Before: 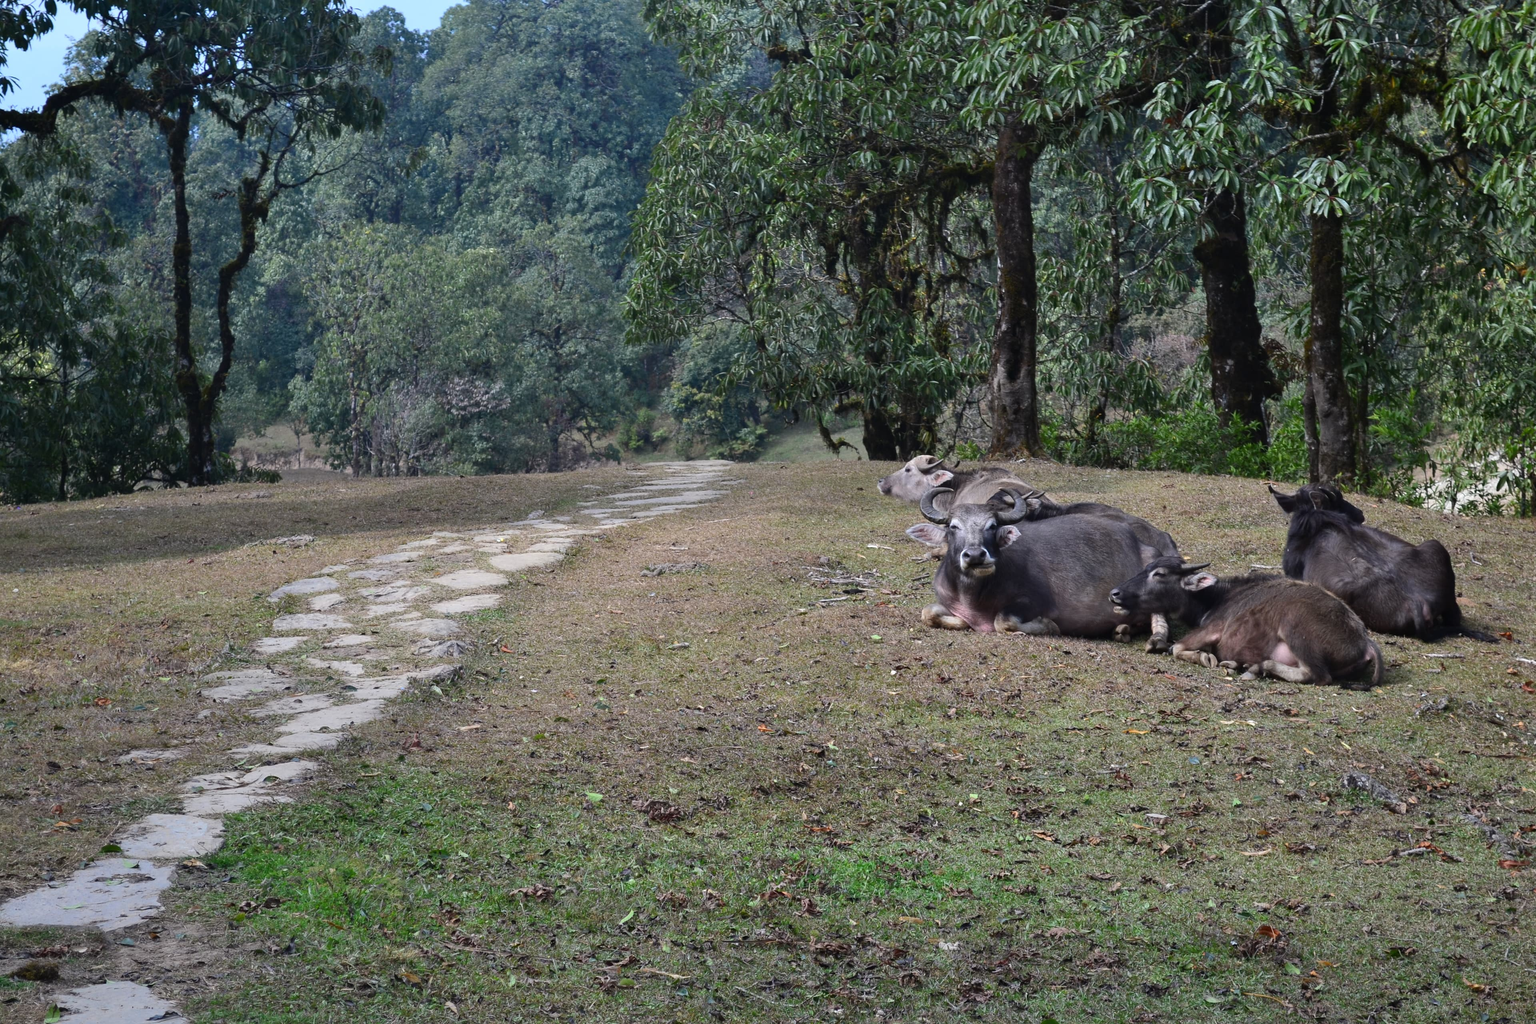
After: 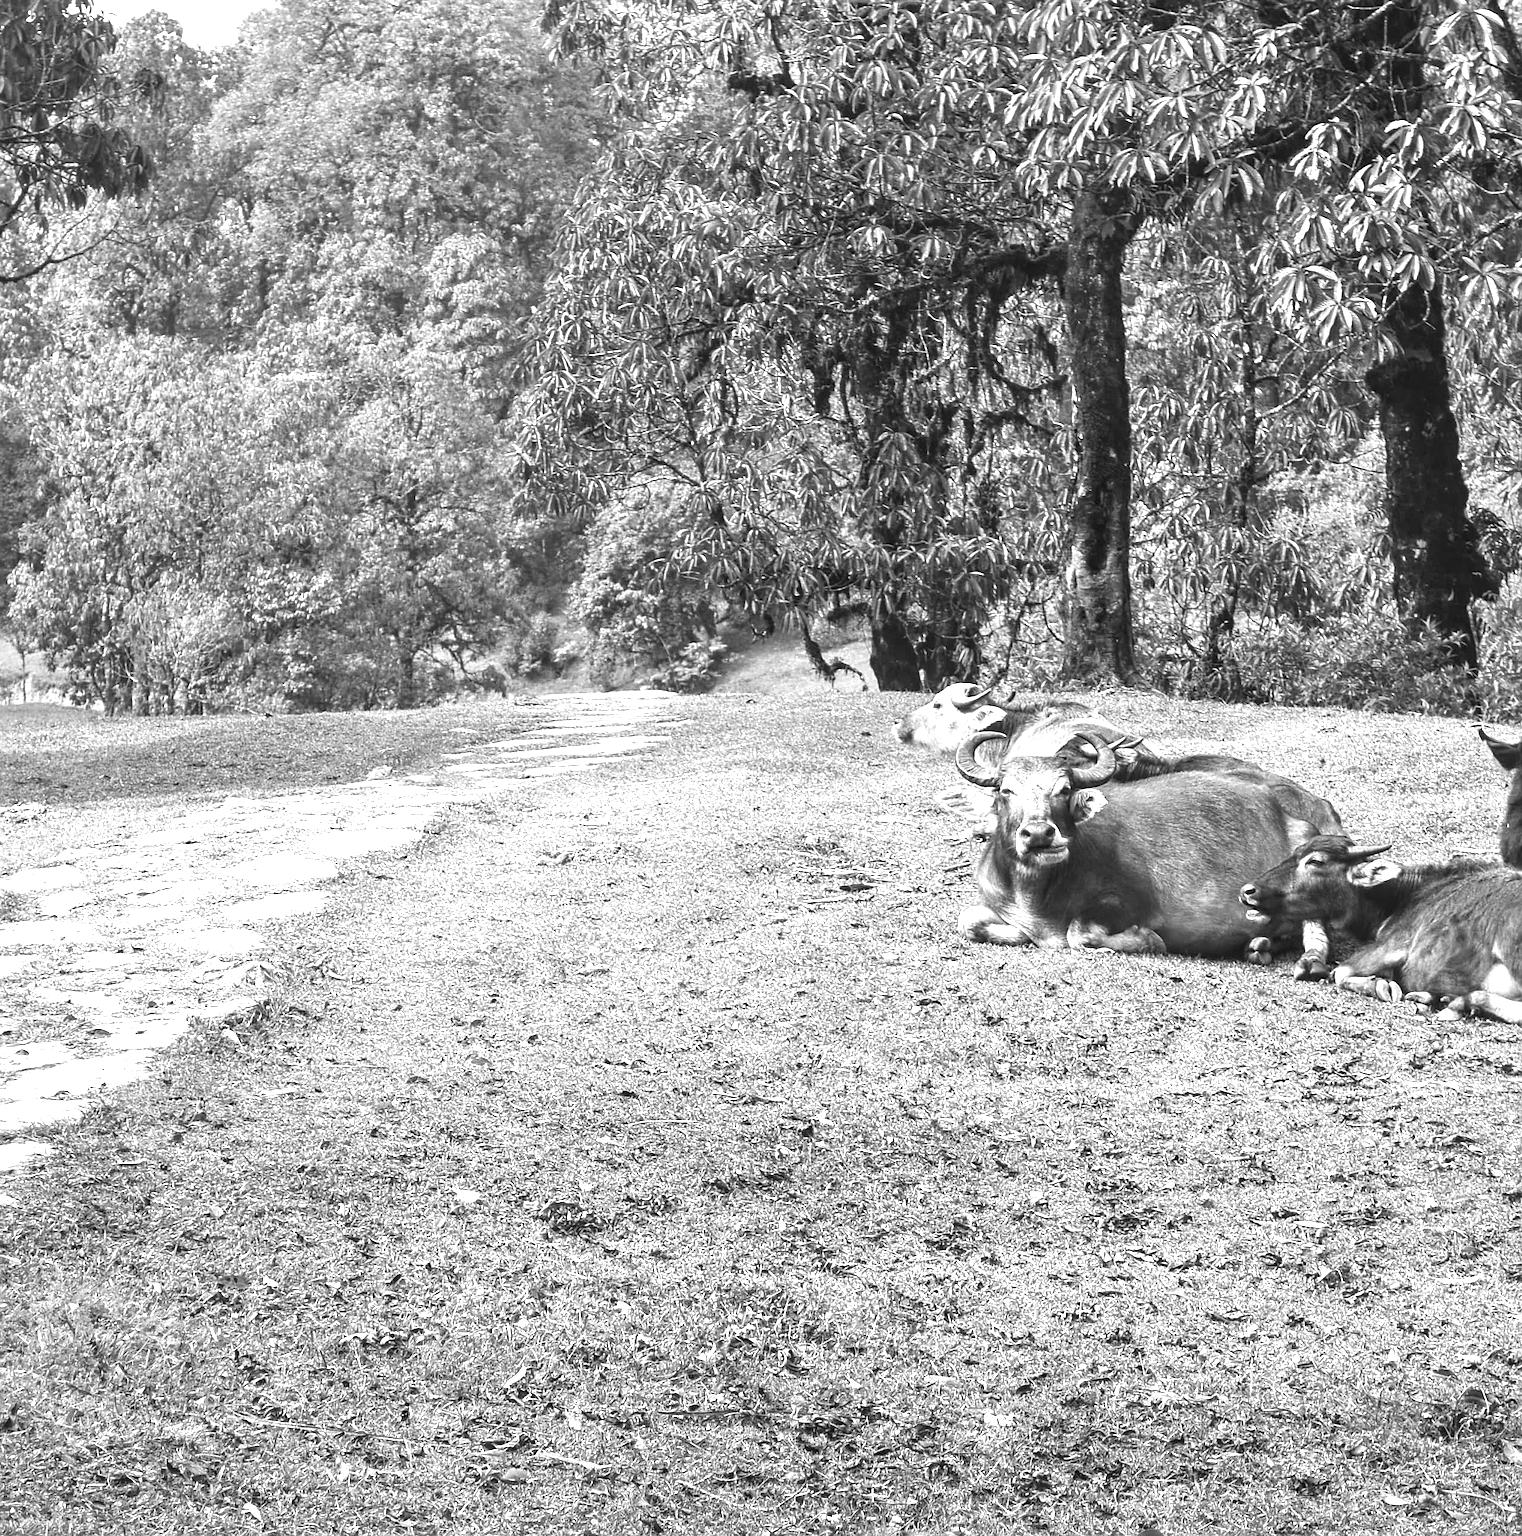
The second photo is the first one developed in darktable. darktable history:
monochrome: on, module defaults
local contrast: on, module defaults
white balance: red 0.926, green 1.003, blue 1.133
contrast brightness saturation: contrast 0.08, saturation 0.2
grain: coarseness 0.09 ISO, strength 10%
sharpen: on, module defaults
exposure: black level correction 0, exposure 1.75 EV, compensate exposure bias true, compensate highlight preservation false
crop and rotate: left 18.442%, right 15.508%
